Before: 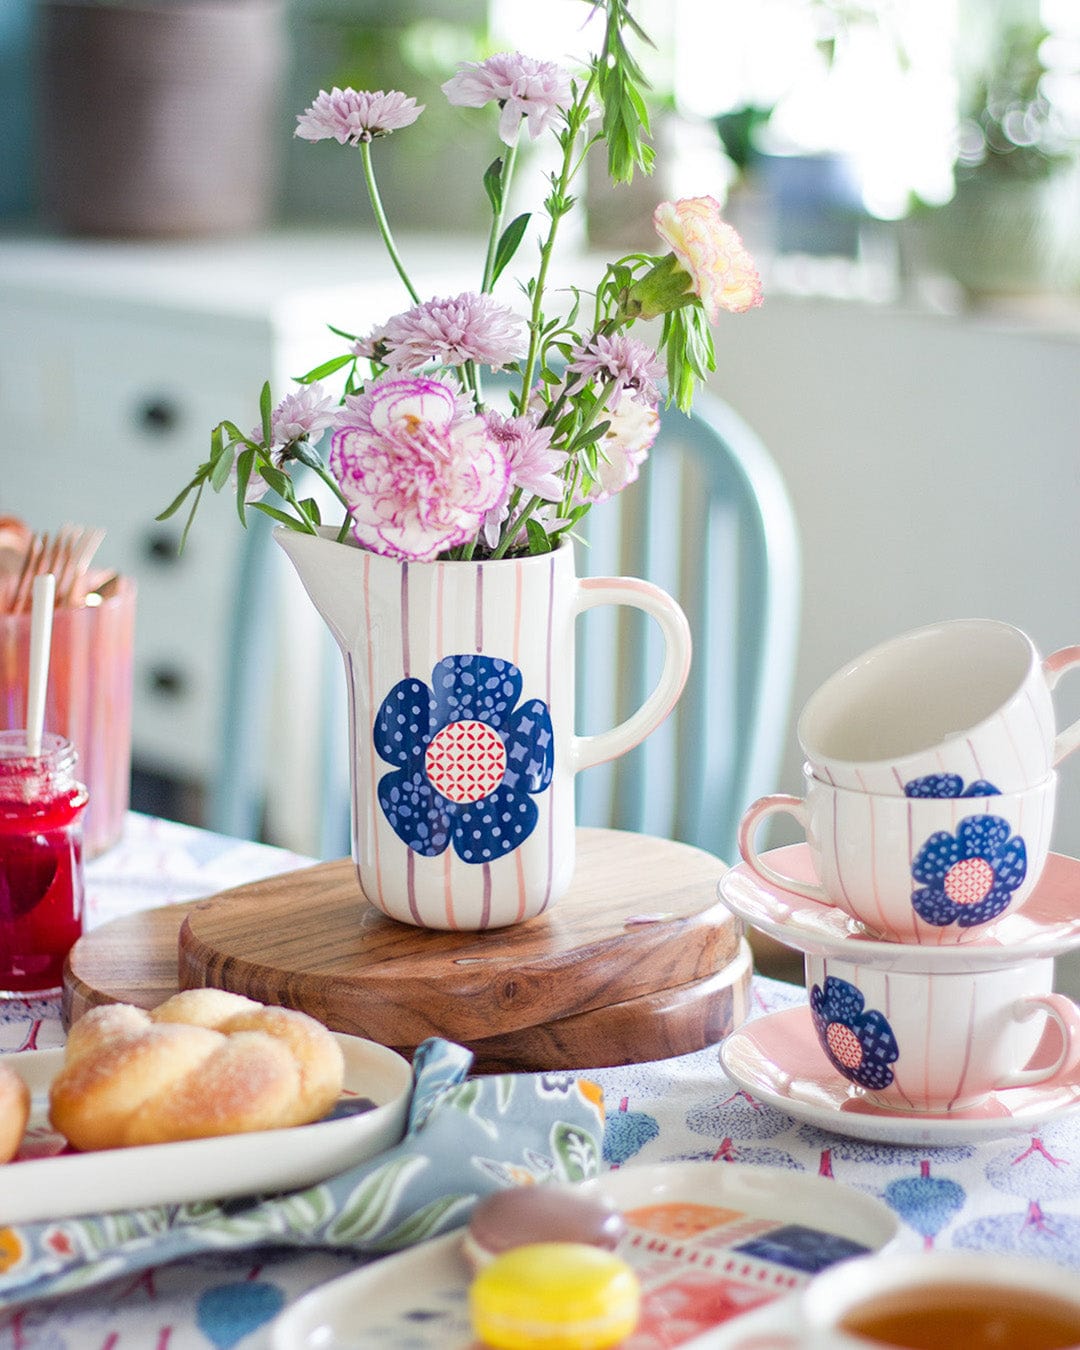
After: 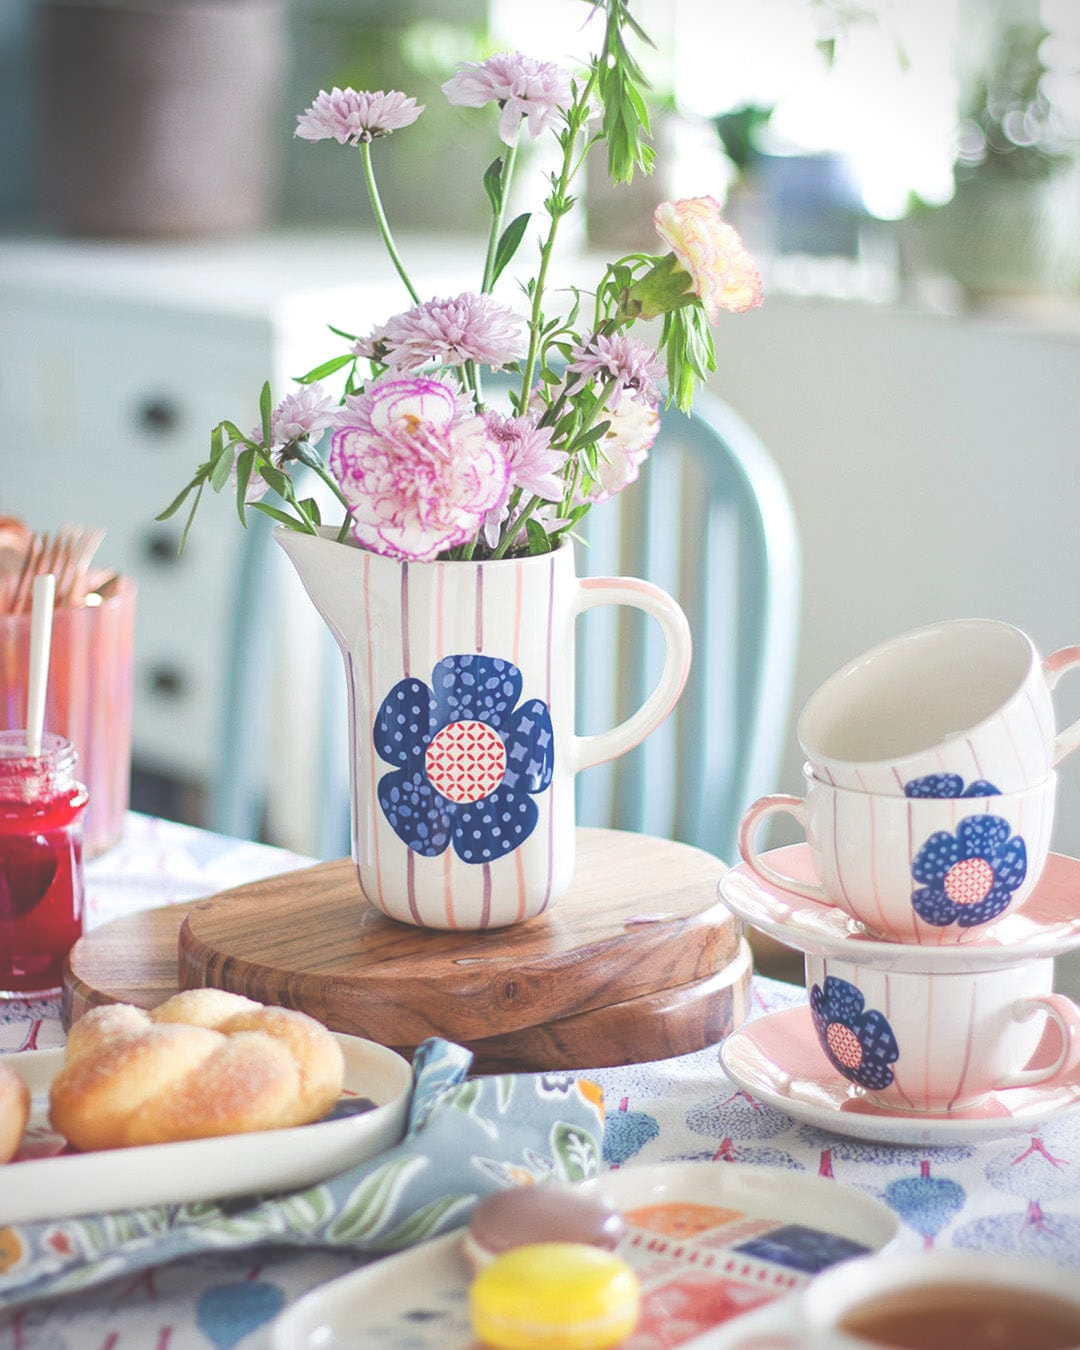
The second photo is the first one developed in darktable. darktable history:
exposure: black level correction -0.041, exposure 0.064 EV, compensate highlight preservation false
vignetting: fall-off start 92.6%, brightness -0.52, saturation -0.51, center (-0.012, 0)
